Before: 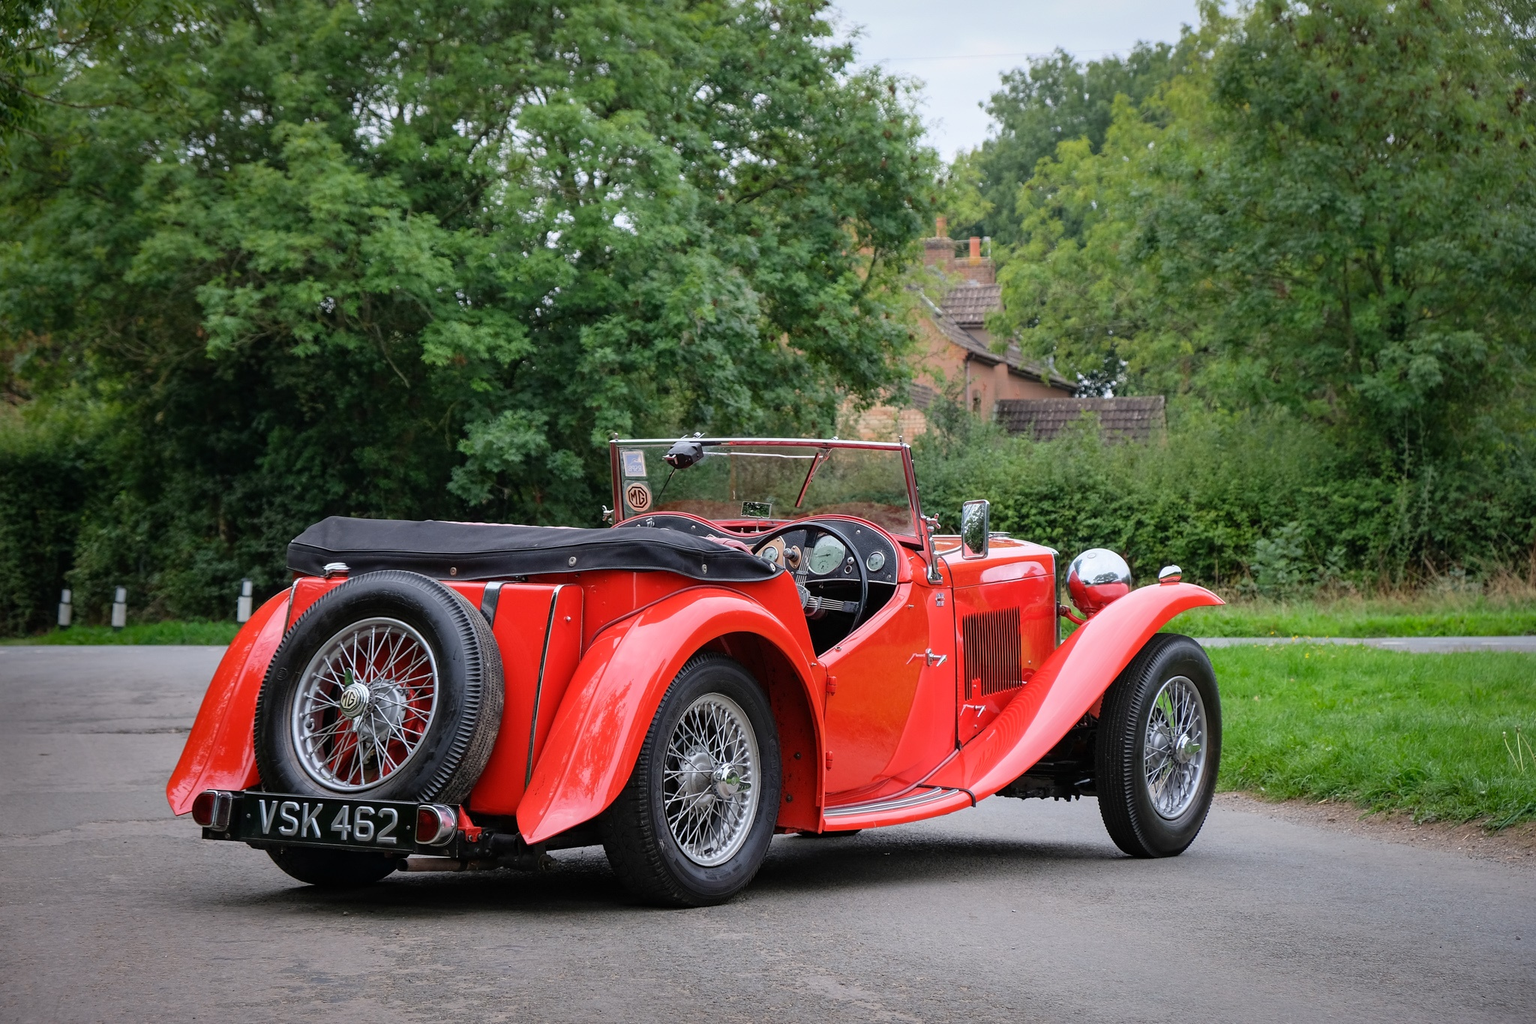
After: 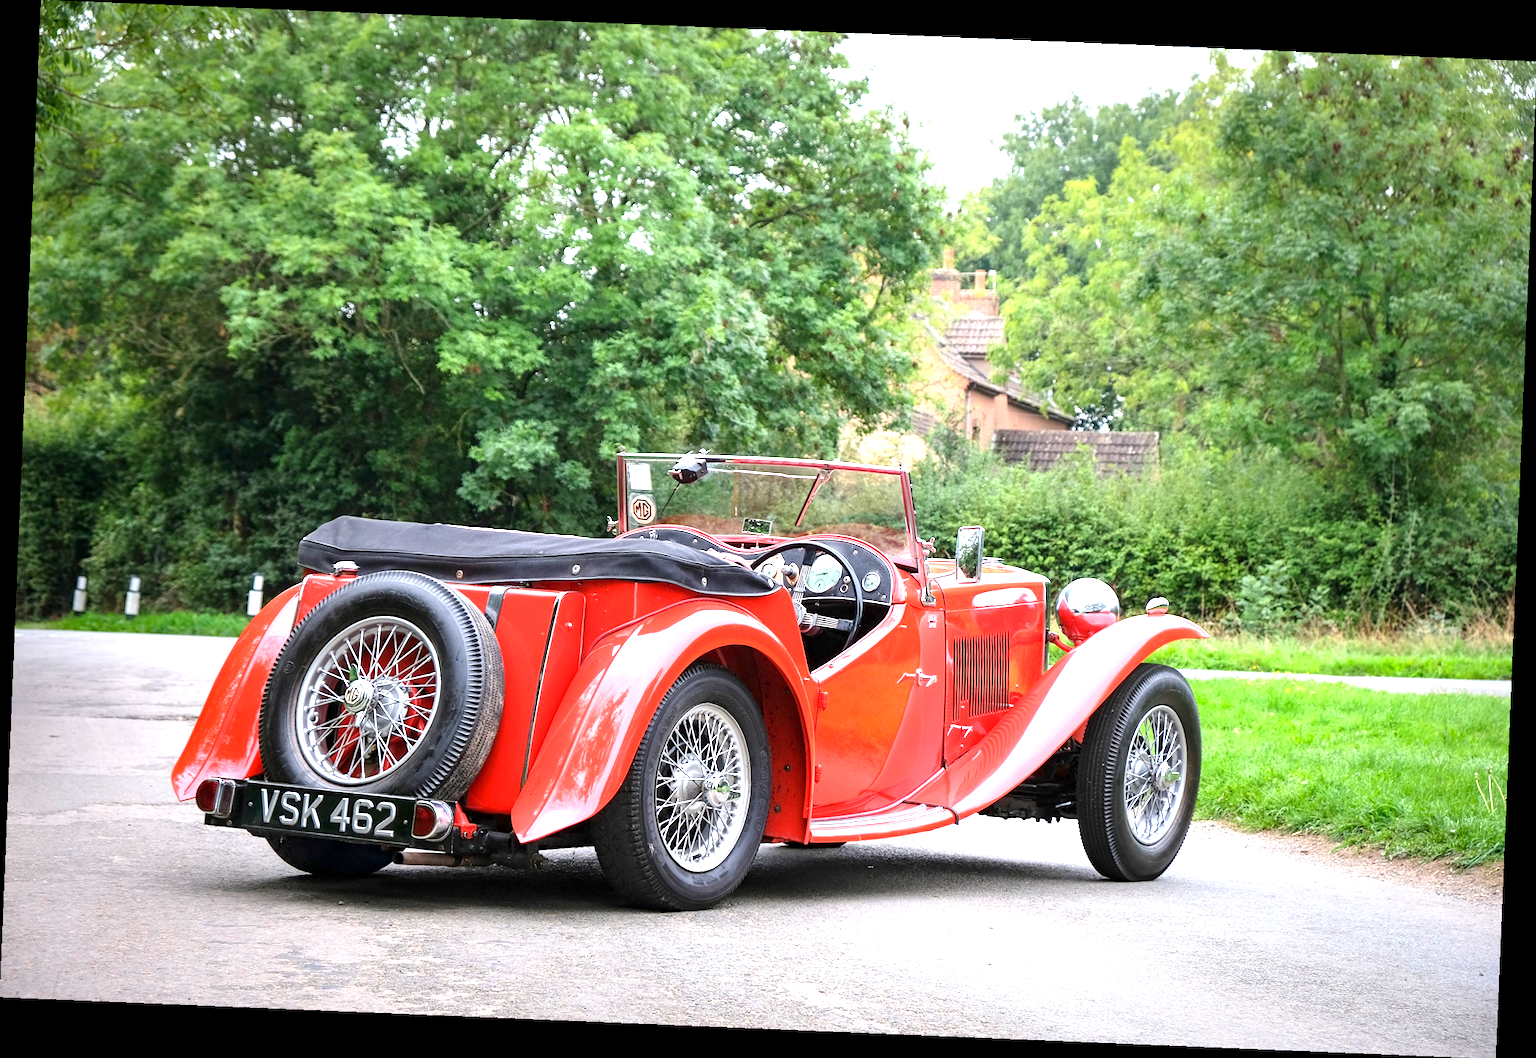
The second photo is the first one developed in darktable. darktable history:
crop and rotate: angle -2.37°
exposure: black level correction 0.001, exposure 1.656 EV, compensate highlight preservation false
